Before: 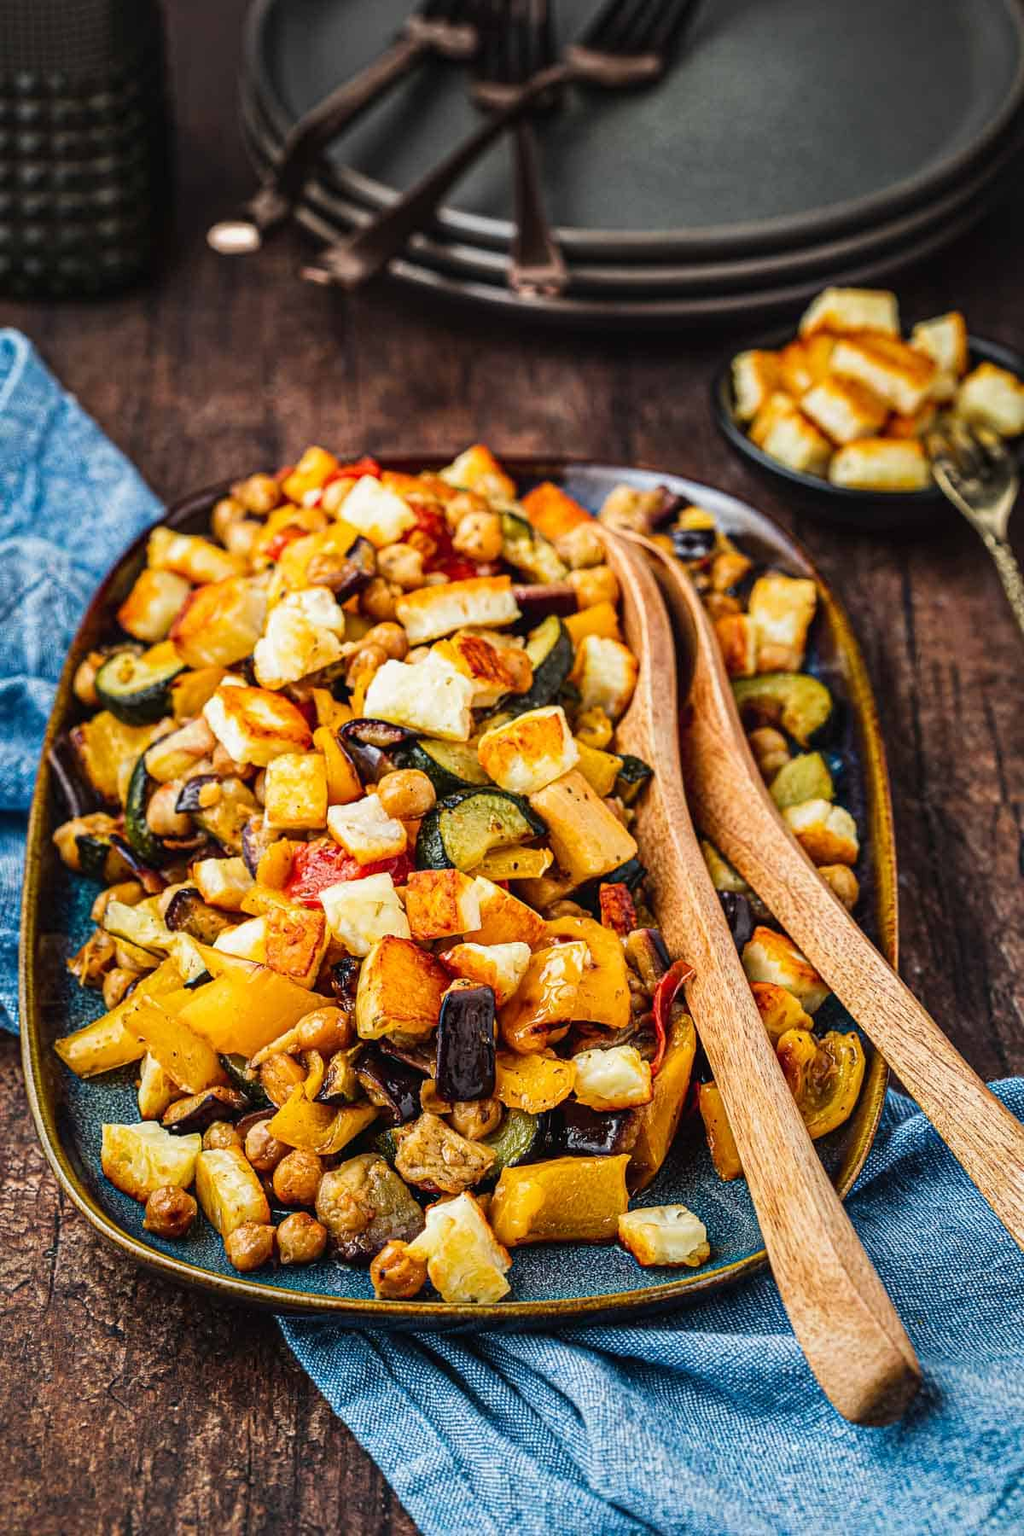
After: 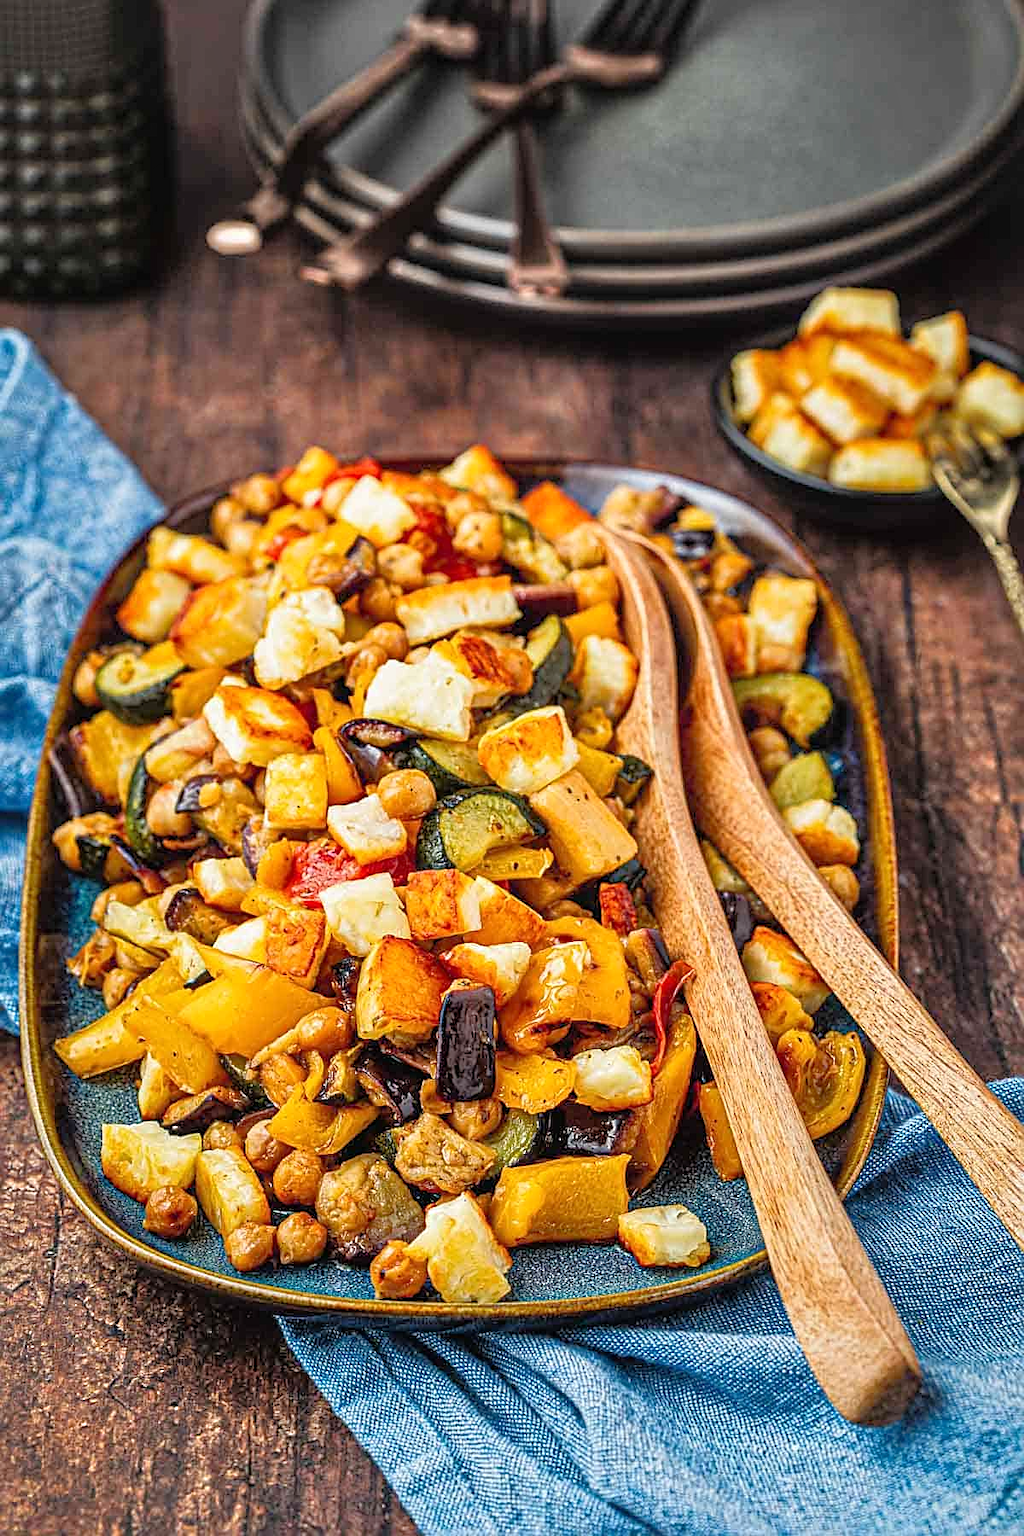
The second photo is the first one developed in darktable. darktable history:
sharpen: on, module defaults
tone equalizer: -7 EV 0.146 EV, -6 EV 0.599 EV, -5 EV 1.11 EV, -4 EV 1.29 EV, -3 EV 1.12 EV, -2 EV 0.6 EV, -1 EV 0.166 EV
